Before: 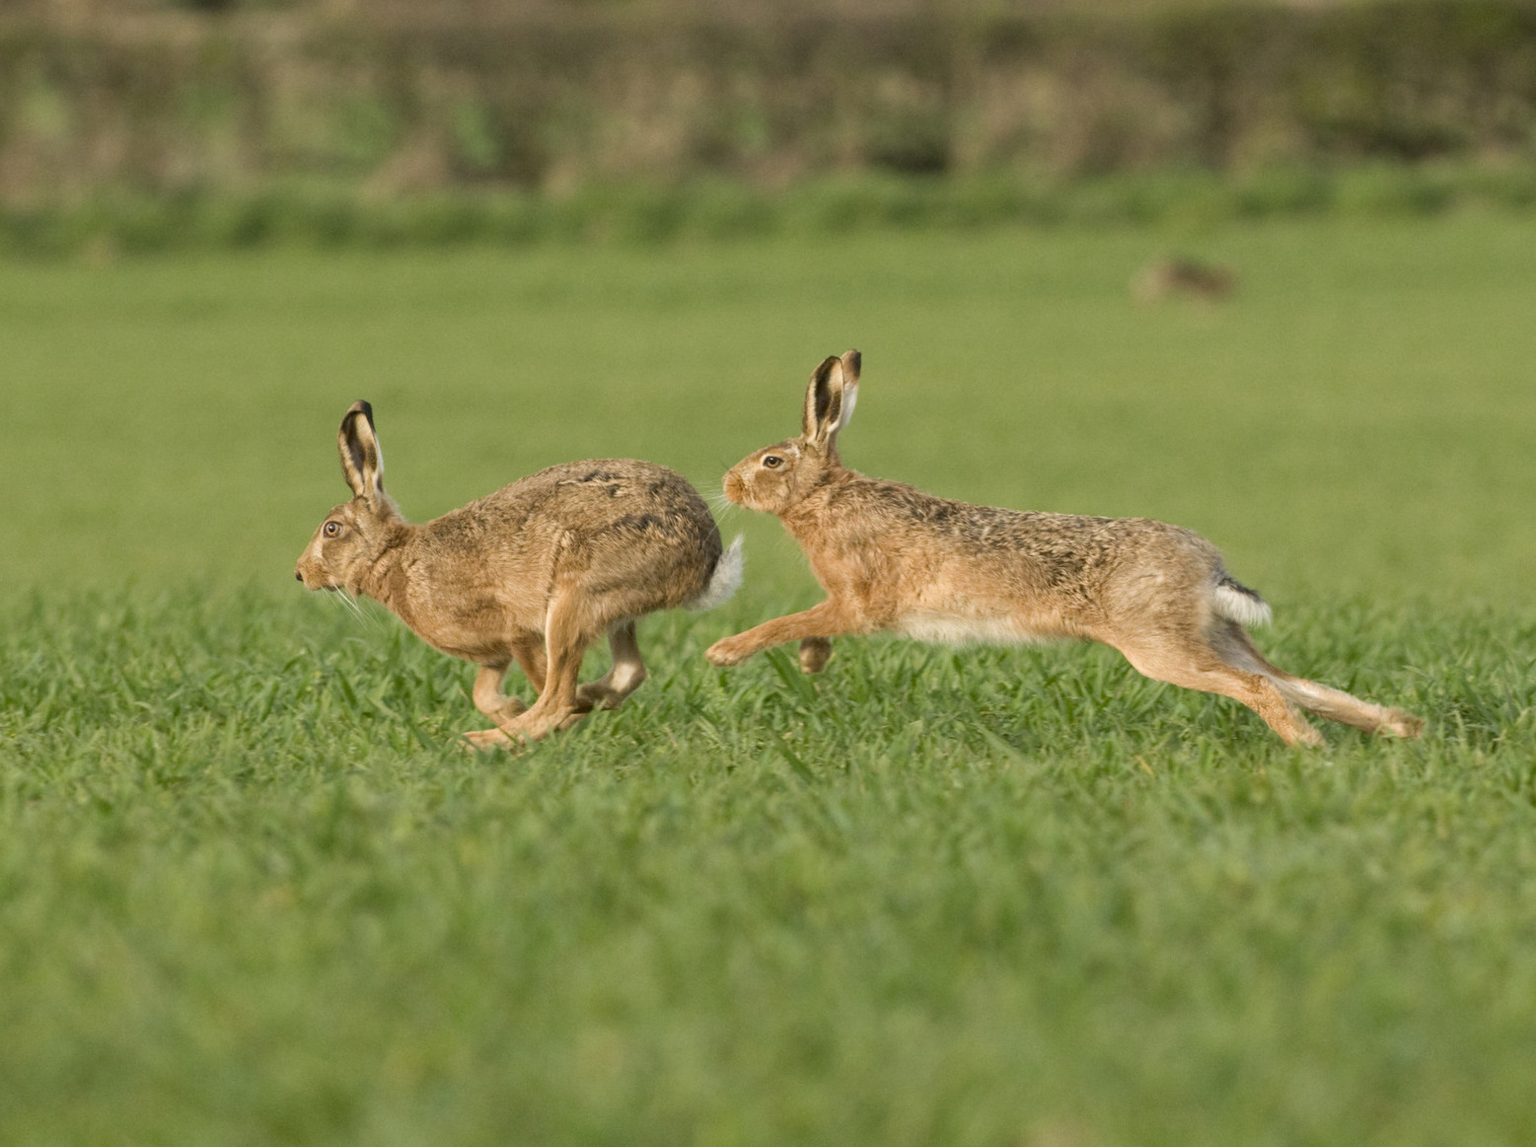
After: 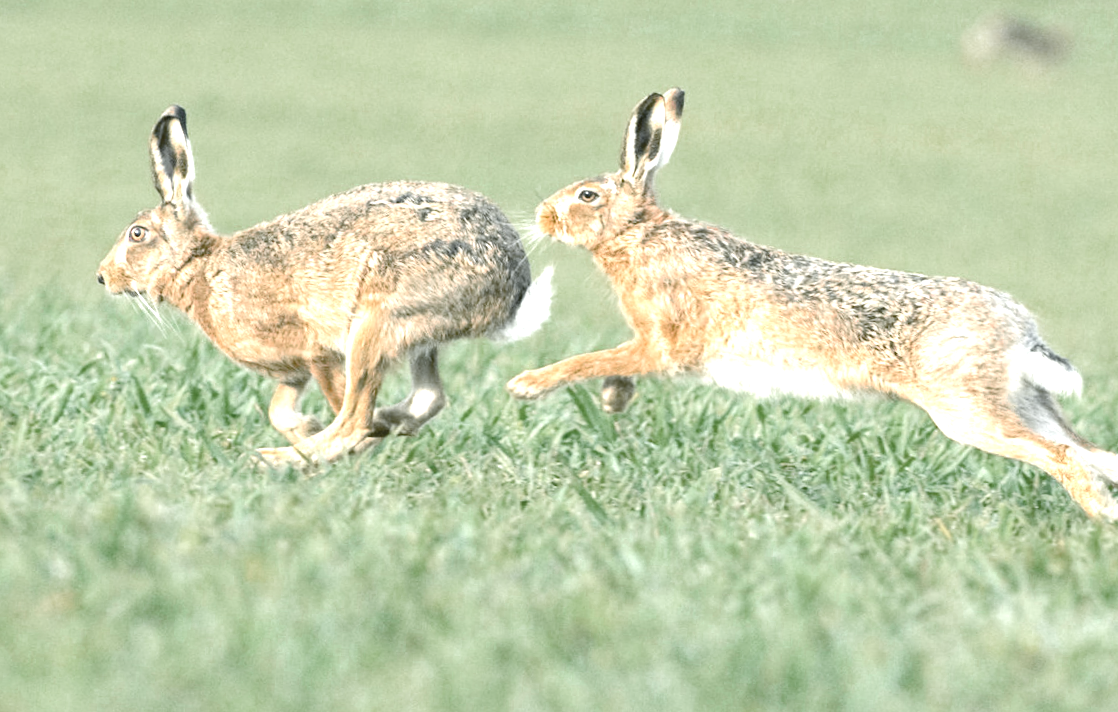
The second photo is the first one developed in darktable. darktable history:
color zones: curves: ch0 [(0, 0.48) (0.209, 0.398) (0.305, 0.332) (0.429, 0.493) (0.571, 0.5) (0.714, 0.5) (0.857, 0.5) (1, 0.48)]; ch1 [(0, 0.736) (0.143, 0.625) (0.225, 0.371) (0.429, 0.256) (0.571, 0.241) (0.714, 0.213) (0.857, 0.48) (1, 0.736)]; ch2 [(0, 0.448) (0.143, 0.498) (0.286, 0.5) (0.429, 0.5) (0.571, 0.5) (0.714, 0.5) (0.857, 0.5) (1, 0.448)]
color correction: highlights b* 0.055
color balance rgb: power › luminance -7.556%, power › chroma 2.244%, power › hue 222.07°, perceptual saturation grading › global saturation 20%, perceptual saturation grading › highlights -25.851%, perceptual saturation grading › shadows 26.018%, perceptual brilliance grading › global brilliance 9.879%, perceptual brilliance grading › shadows 14.326%
exposure: exposure 1.48 EV, compensate highlight preservation false
crop and rotate: angle -3.88°, left 9.809%, top 21.192%, right 11.976%, bottom 12.119%
color calibration: gray › normalize channels true, illuminant Planckian (black body), x 0.368, y 0.361, temperature 4276.44 K, gamut compression 0.02
tone curve: curves: ch0 [(0, 0.046) (0.04, 0.074) (0.831, 0.861) (1, 1)]; ch1 [(0, 0) (0.146, 0.159) (0.338, 0.365) (0.417, 0.455) (0.489, 0.486) (0.504, 0.502) (0.529, 0.537) (0.563, 0.567) (1, 1)]; ch2 [(0, 0) (0.307, 0.298) (0.388, 0.375) (0.443, 0.456) (0.485, 0.492) (0.544, 0.525) (1, 1)], color space Lab, independent channels, preserve colors none
contrast equalizer: octaves 7, y [[0.6 ×6], [0.55 ×6], [0 ×6], [0 ×6], [0 ×6]], mix 0.189
